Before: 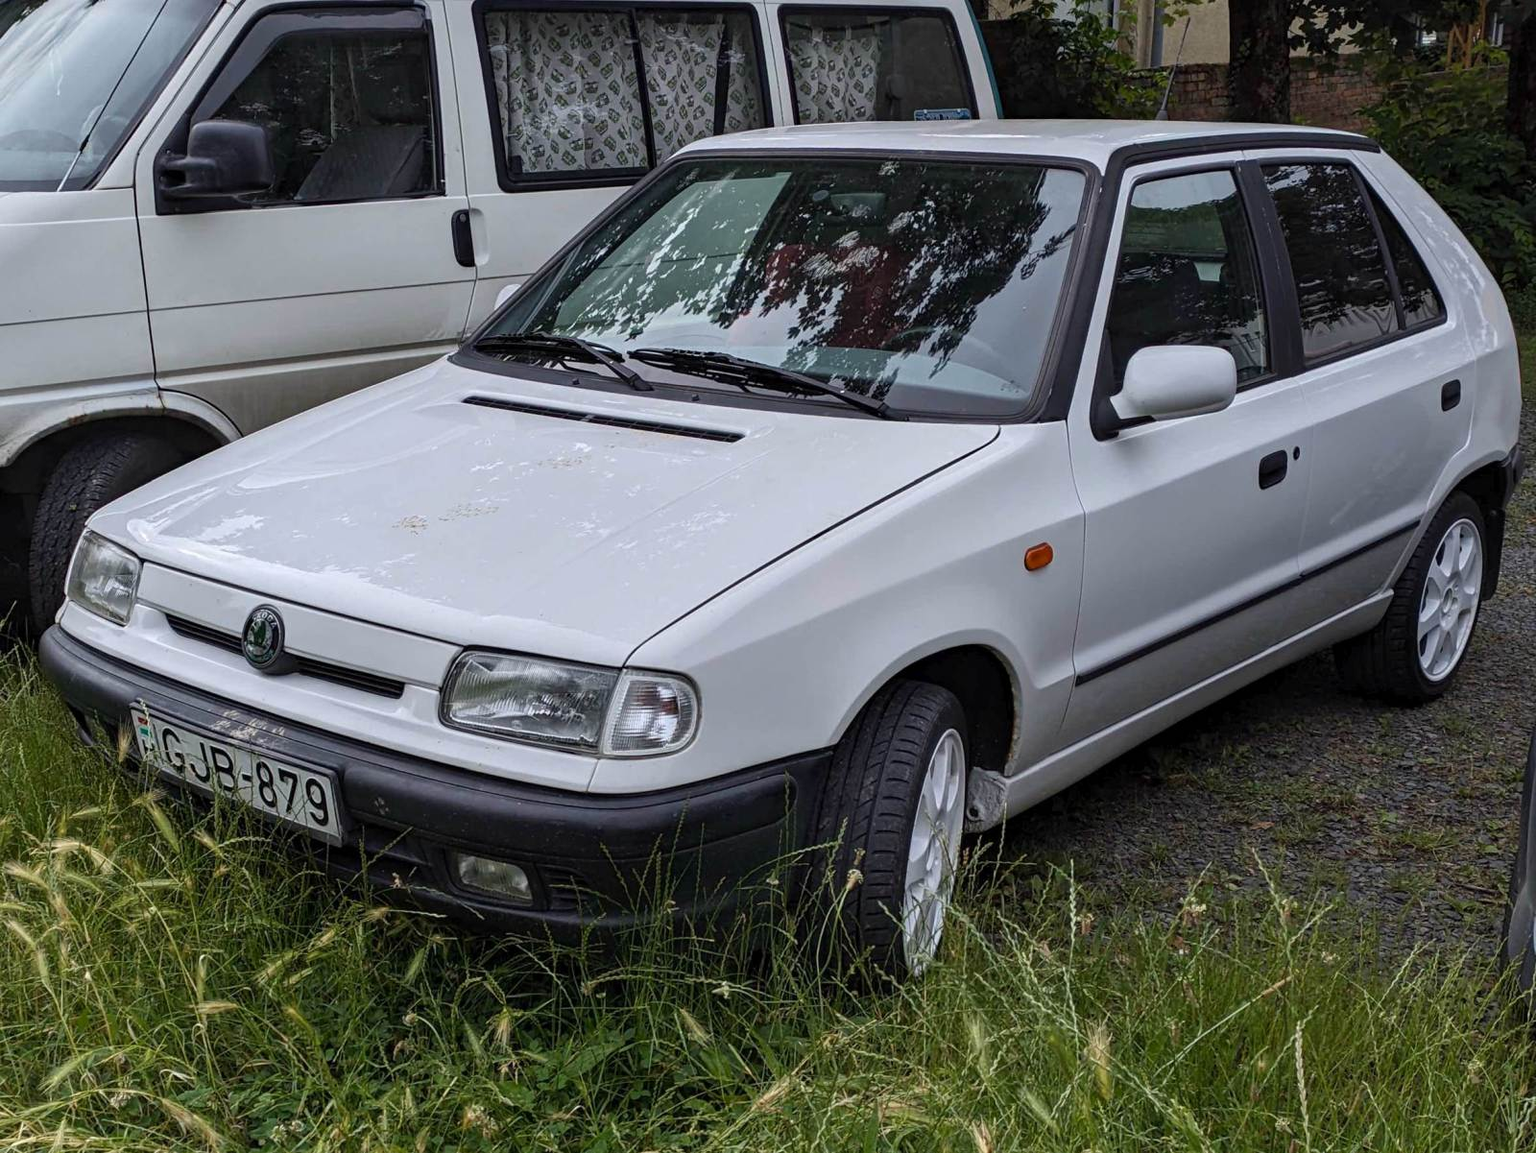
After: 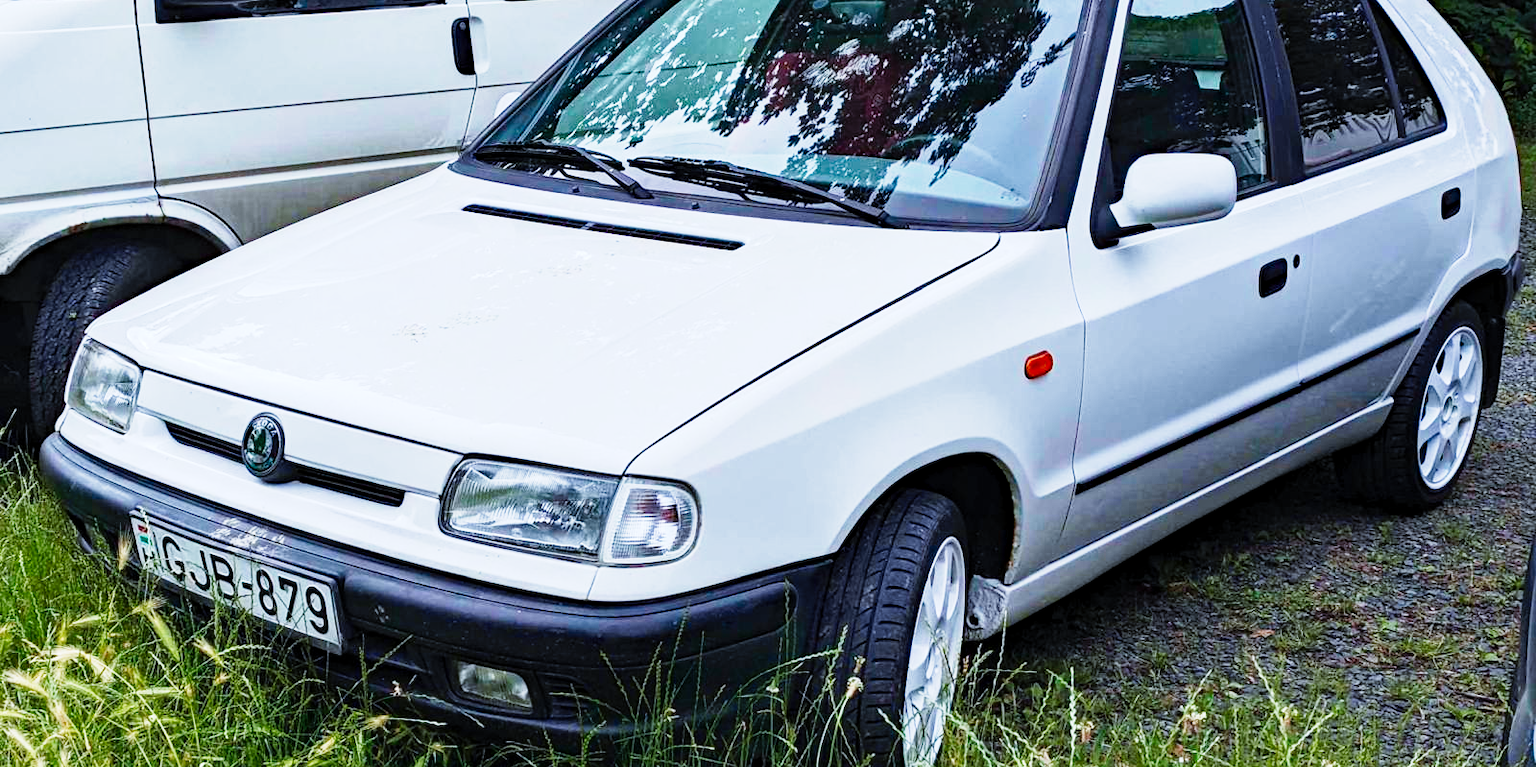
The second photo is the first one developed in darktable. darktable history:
crop: top 16.727%, bottom 16.727%
color calibration: output R [0.972, 0.068, -0.094, 0], output G [-0.178, 1.216, -0.086, 0], output B [0.095, -0.136, 0.98, 0], illuminant custom, x 0.371, y 0.381, temperature 4283.16 K
tone curve: curves: ch0 [(0, 0) (0.003, 0.003) (0.011, 0.012) (0.025, 0.027) (0.044, 0.048) (0.069, 0.074) (0.1, 0.117) (0.136, 0.177) (0.177, 0.246) (0.224, 0.324) (0.277, 0.422) (0.335, 0.531) (0.399, 0.633) (0.468, 0.733) (0.543, 0.824) (0.623, 0.895) (0.709, 0.938) (0.801, 0.961) (0.898, 0.98) (1, 1)], preserve colors none
haze removal: compatibility mode true, adaptive false
